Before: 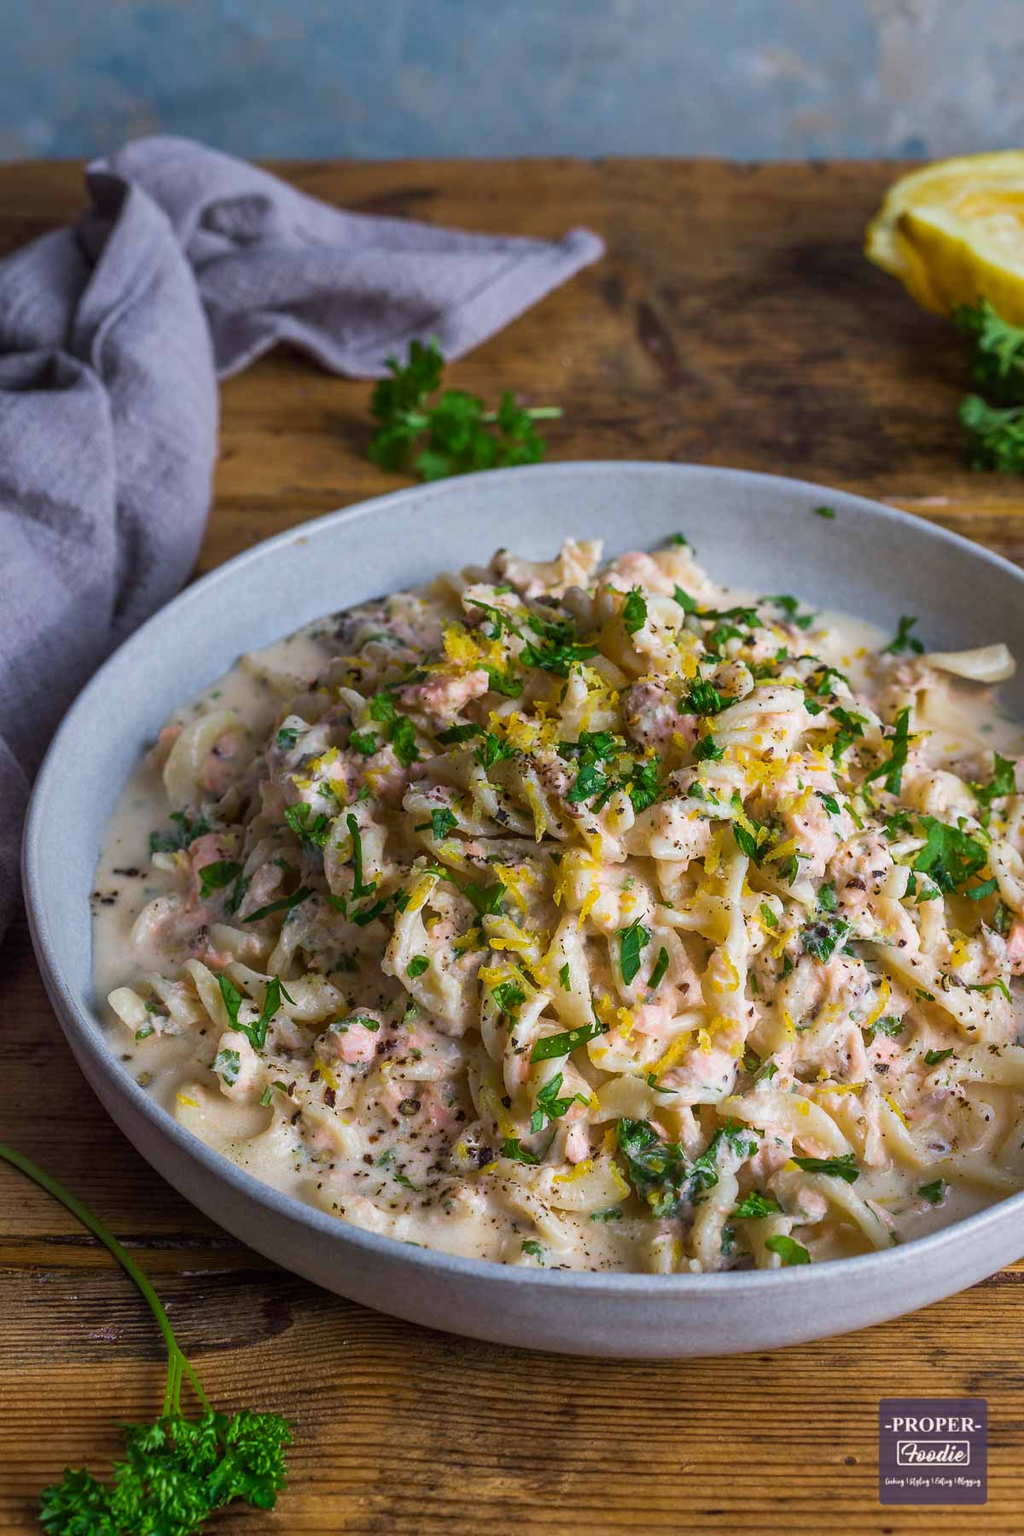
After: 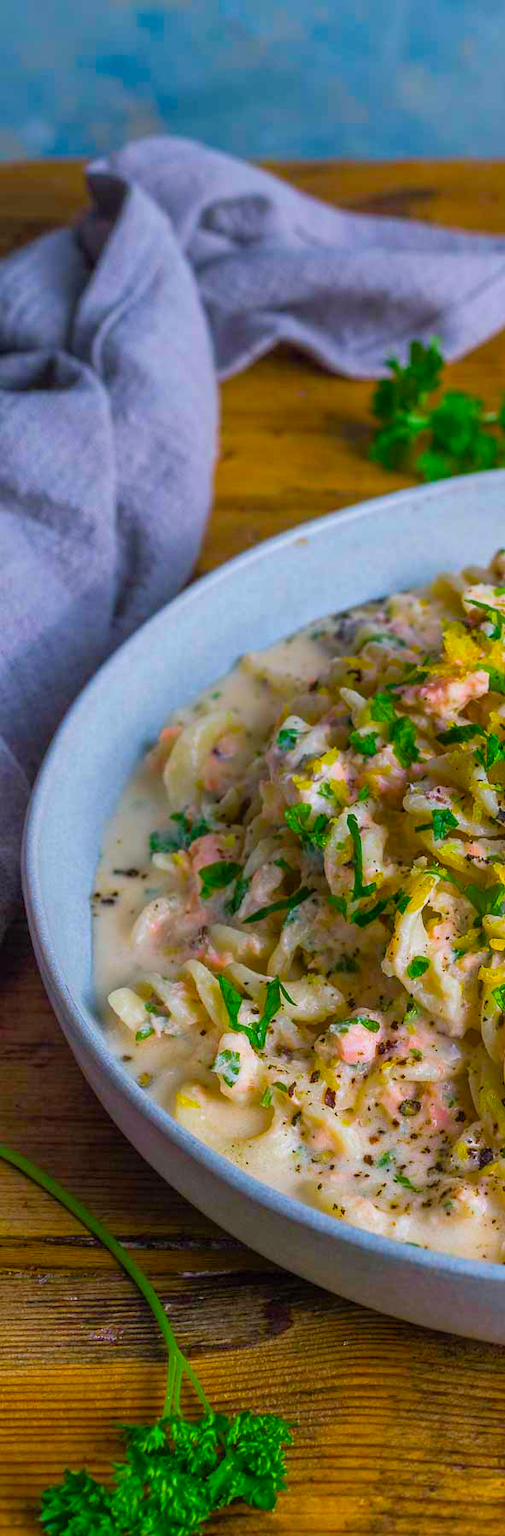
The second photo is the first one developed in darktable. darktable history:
crop and rotate: left 0.006%, top 0%, right 50.619%
color balance rgb: shadows lift › chroma 2.694%, shadows lift › hue 189.23°, power › hue 171.27°, linear chroma grading › global chroma 14.633%, perceptual saturation grading › global saturation 30.118%
contrast brightness saturation: contrast 0.203, brightness 0.156, saturation 0.226
tone equalizer: -8 EV 0.229 EV, -7 EV 0.438 EV, -6 EV 0.423 EV, -5 EV 0.228 EV, -3 EV -0.274 EV, -2 EV -0.422 EV, -1 EV -0.394 EV, +0 EV -0.279 EV, edges refinement/feathering 500, mask exposure compensation -1.57 EV, preserve details no
